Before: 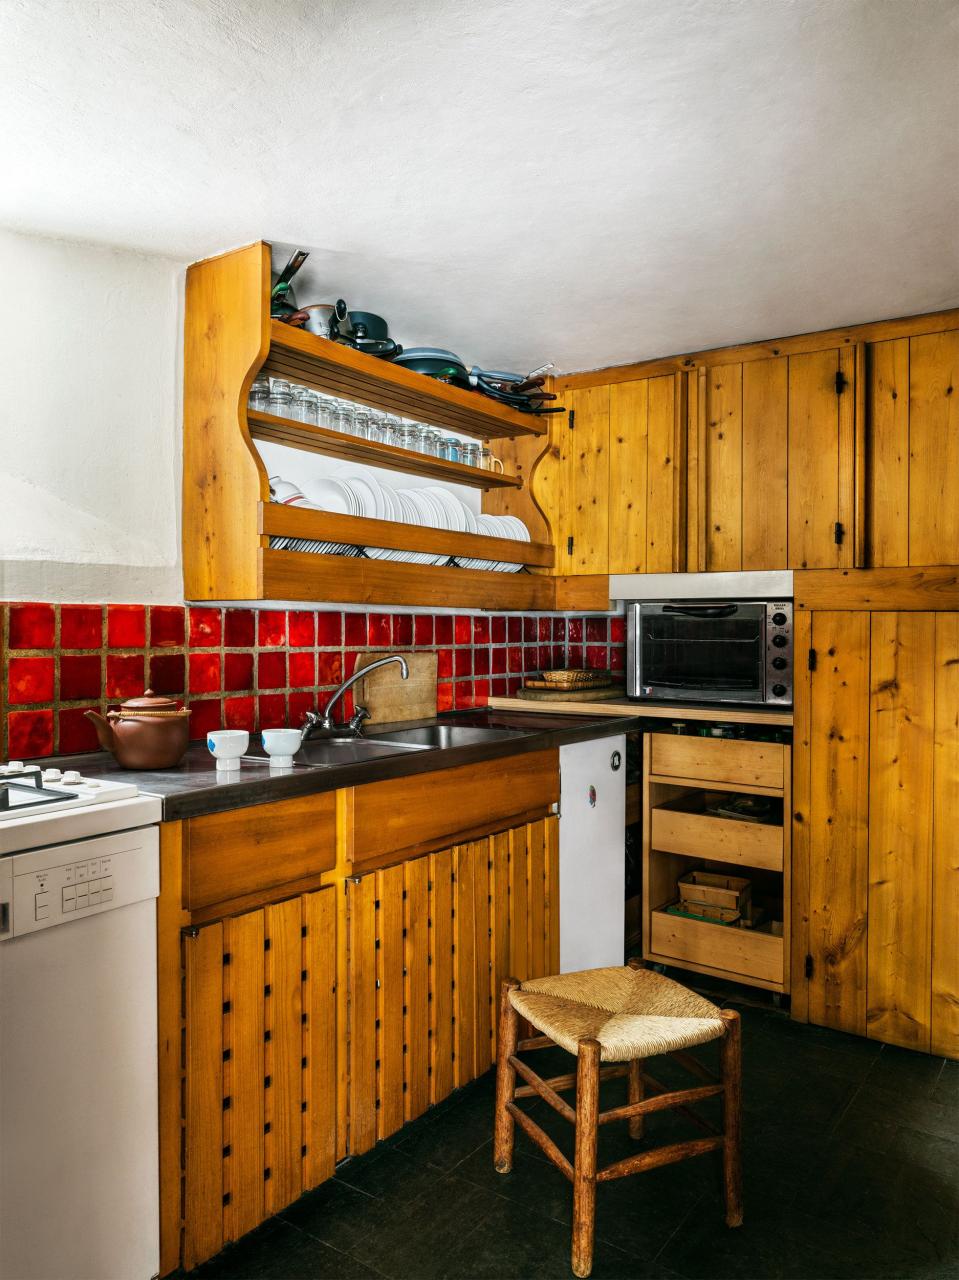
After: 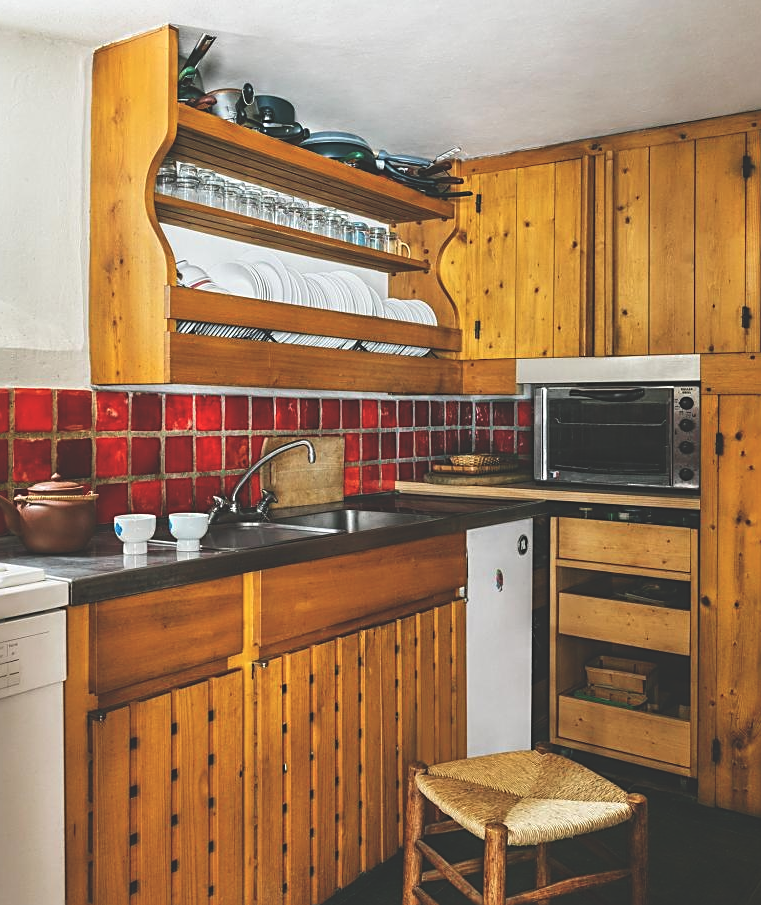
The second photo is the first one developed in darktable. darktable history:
white balance: emerald 1
exposure: black level correction -0.028, compensate highlight preservation false
crop: left 9.712%, top 16.928%, right 10.845%, bottom 12.332%
sharpen: on, module defaults
